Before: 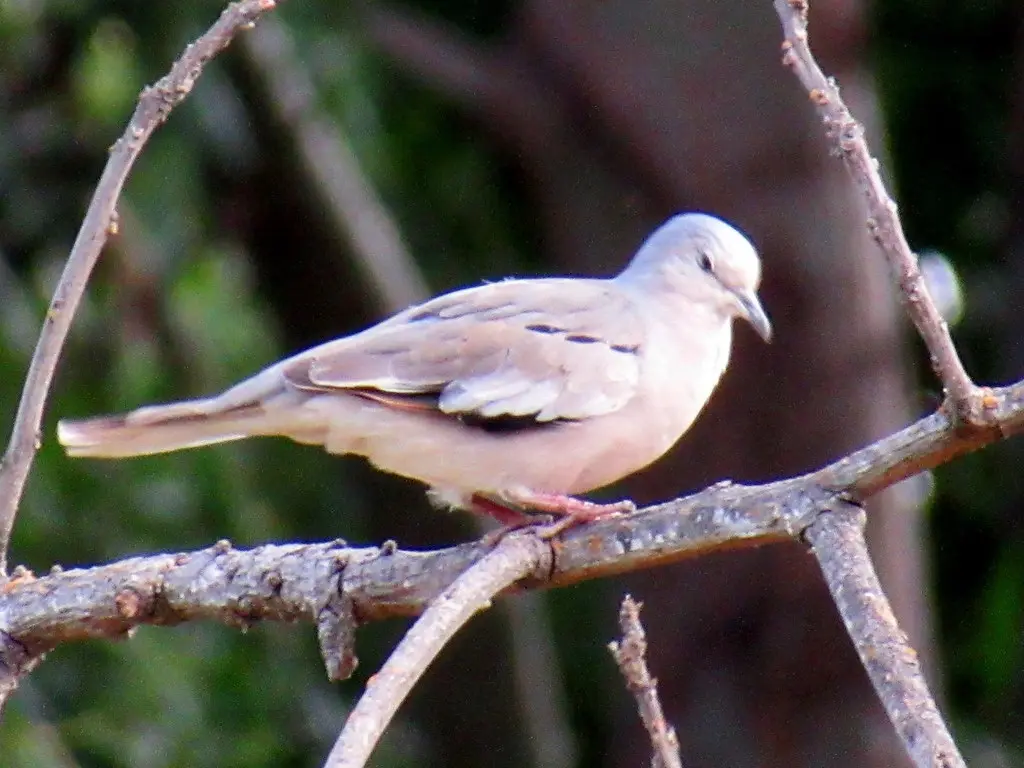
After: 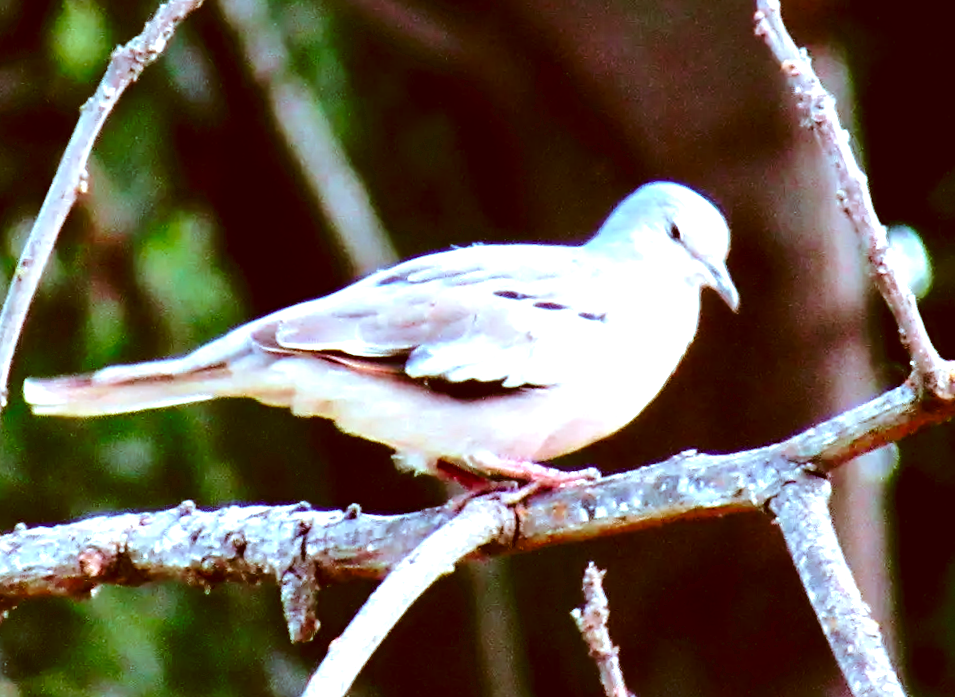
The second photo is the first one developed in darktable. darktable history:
color correction: highlights a* -14.62, highlights b* -16.22, shadows a* 10.12, shadows b* 29.4
rotate and perspective: rotation -1.42°, crop left 0.016, crop right 0.984, crop top 0.035, crop bottom 0.965
velvia: on, module defaults
contrast equalizer: octaves 7, y [[0.6 ×6], [0.55 ×6], [0 ×6], [0 ×6], [0 ×6]], mix 0.29
tone equalizer: -8 EV -0.417 EV, -7 EV -0.389 EV, -6 EV -0.333 EV, -5 EV -0.222 EV, -3 EV 0.222 EV, -2 EV 0.333 EV, -1 EV 0.389 EV, +0 EV 0.417 EV, edges refinement/feathering 500, mask exposure compensation -1.57 EV, preserve details no
exposure: black level correction 0.001, exposure 0.5 EV, compensate exposure bias true, compensate highlight preservation false
crop and rotate: angle -2.38°
base curve: curves: ch0 [(0, 0) (0.073, 0.04) (0.157, 0.139) (0.492, 0.492) (0.758, 0.758) (1, 1)], preserve colors none
